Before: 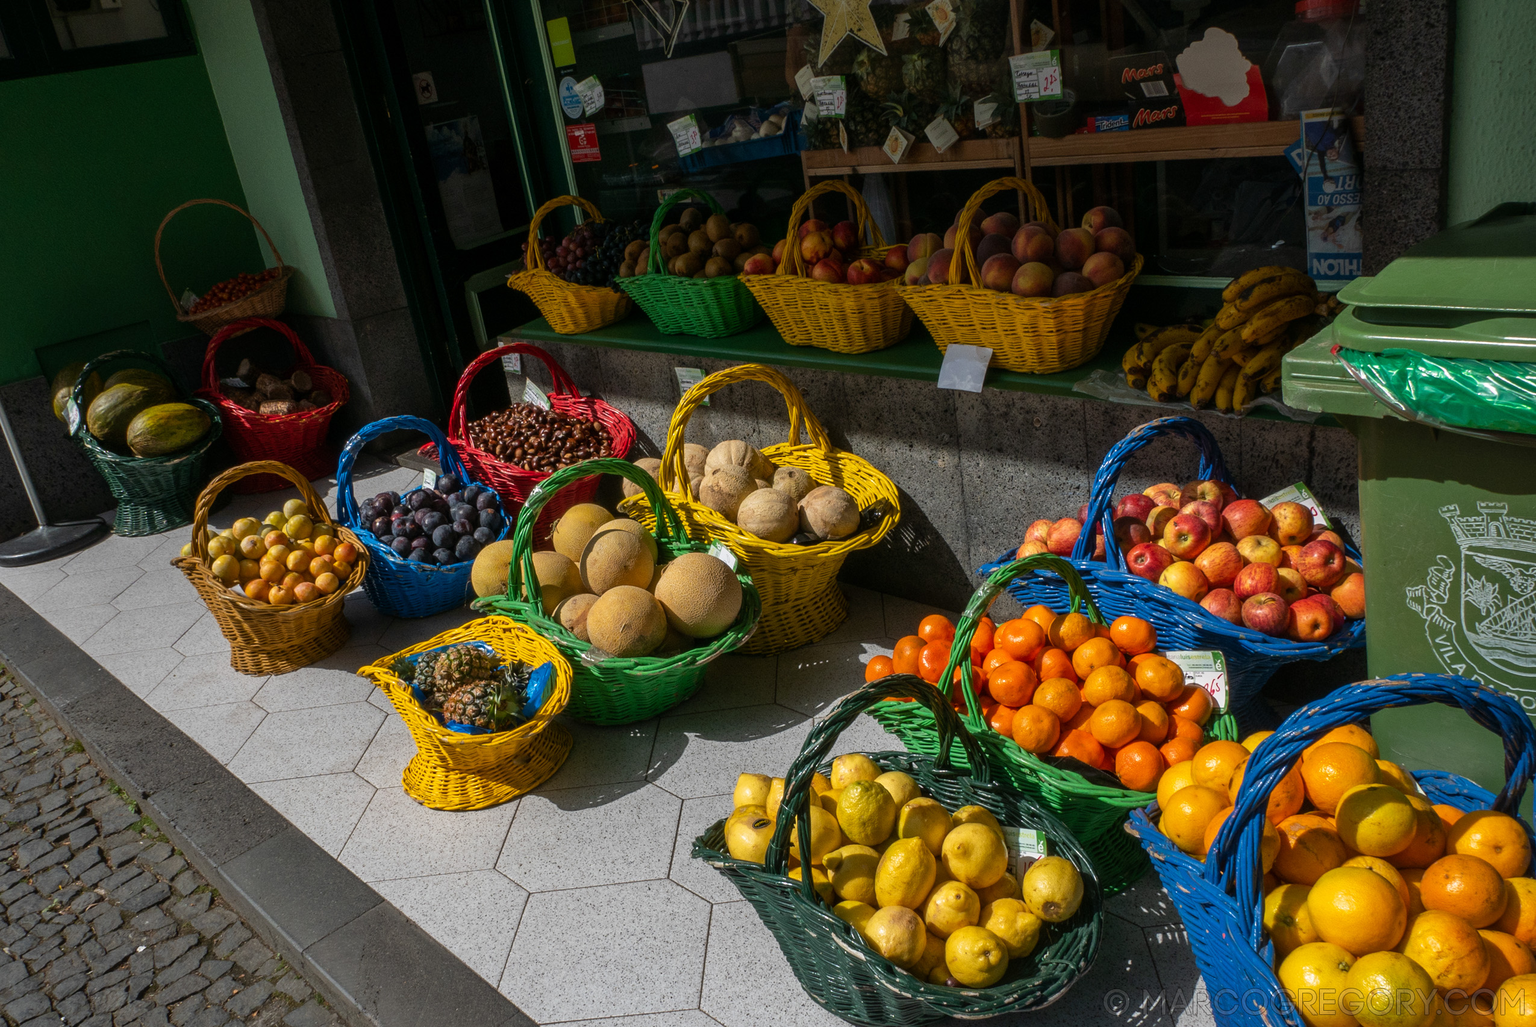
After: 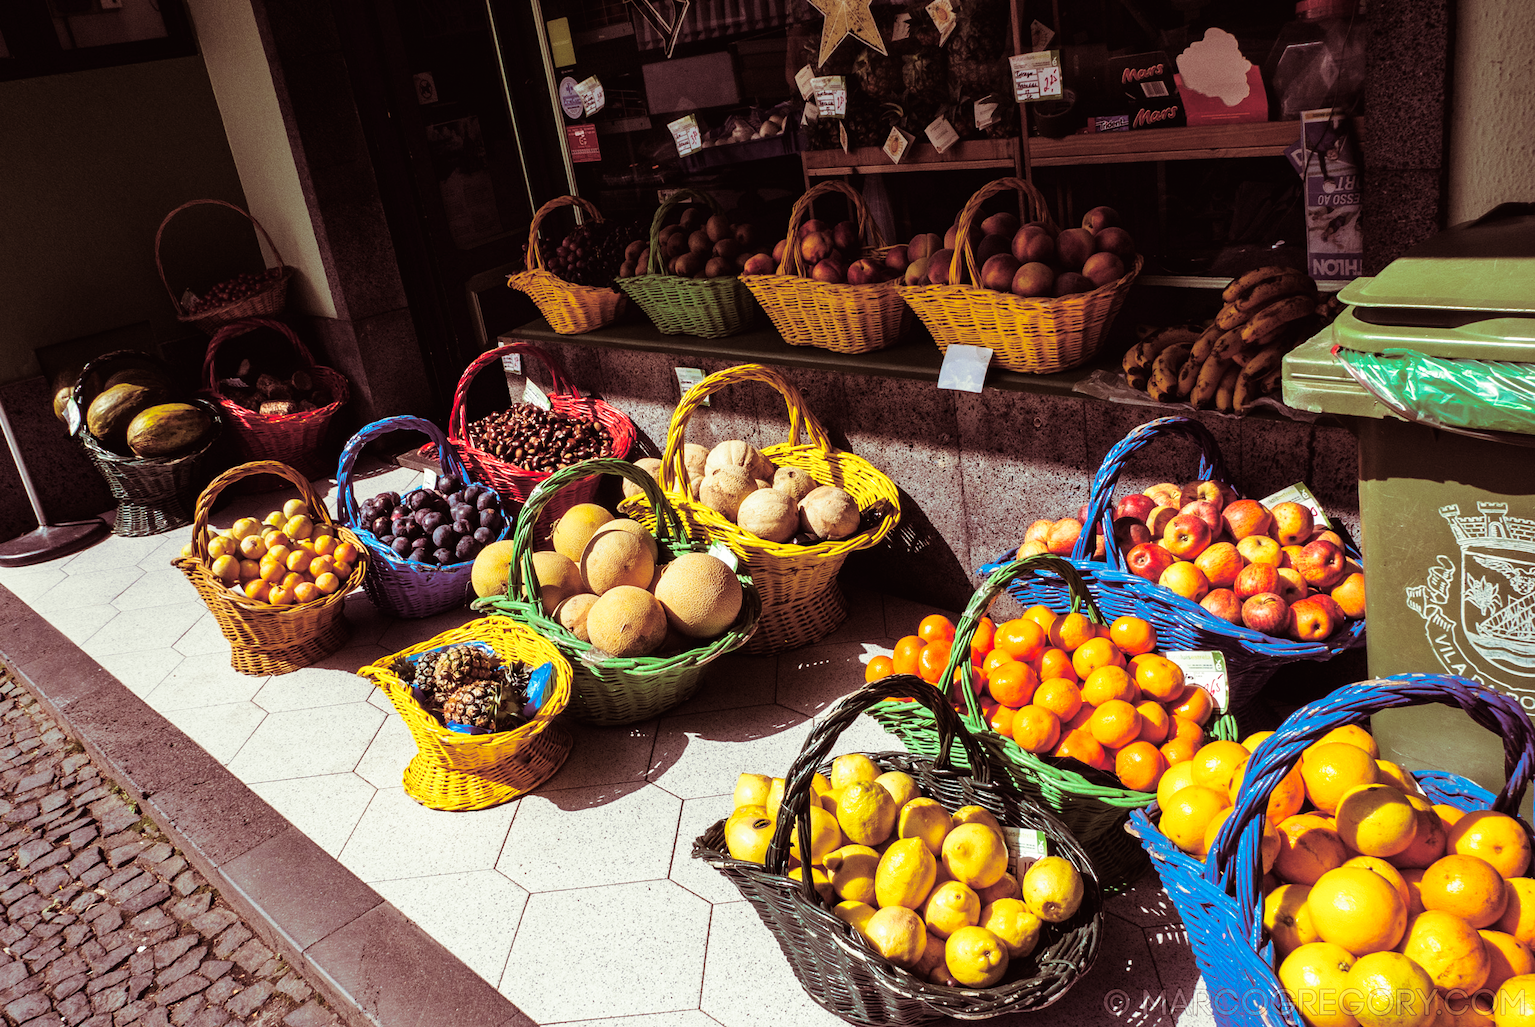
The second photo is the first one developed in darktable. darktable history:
base curve: curves: ch0 [(0, 0.003) (0.001, 0.002) (0.006, 0.004) (0.02, 0.022) (0.048, 0.086) (0.094, 0.234) (0.162, 0.431) (0.258, 0.629) (0.385, 0.8) (0.548, 0.918) (0.751, 0.988) (1, 1)], preserve colors none
split-toning: compress 20%
